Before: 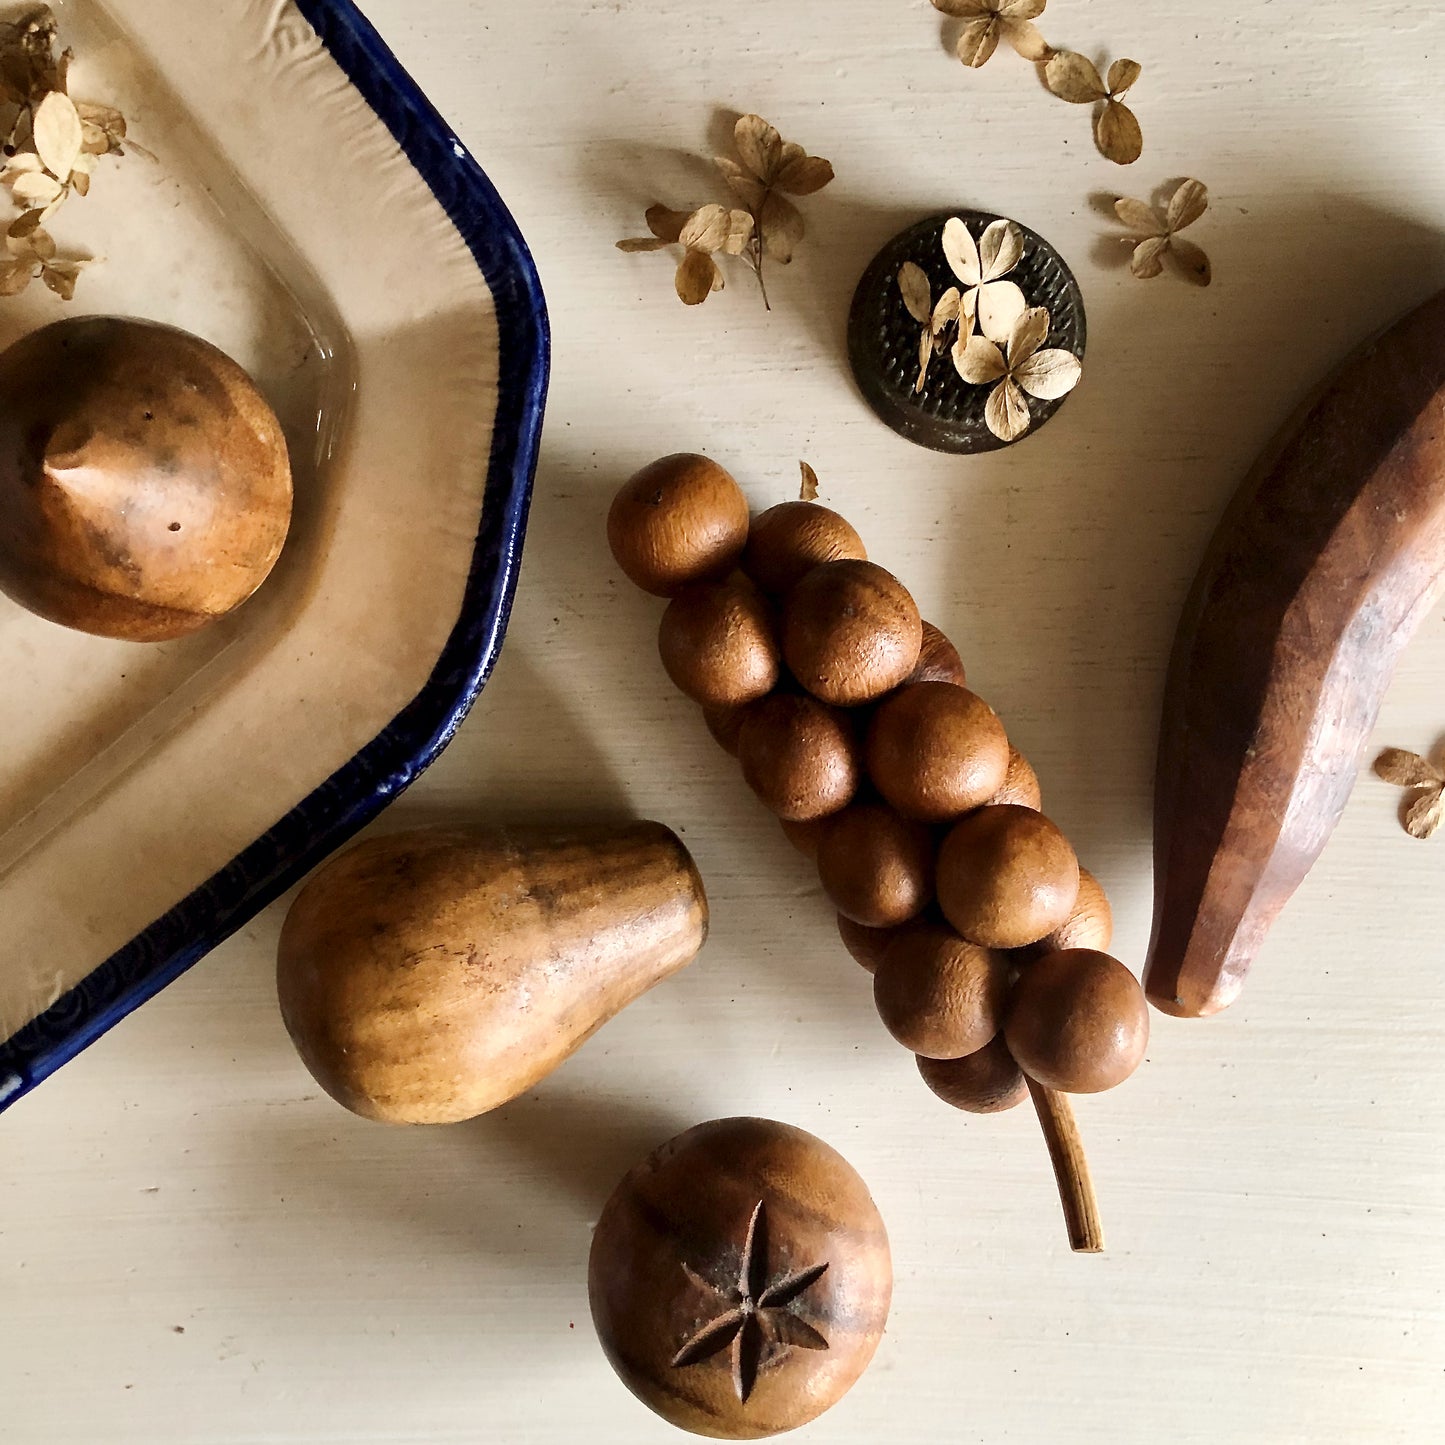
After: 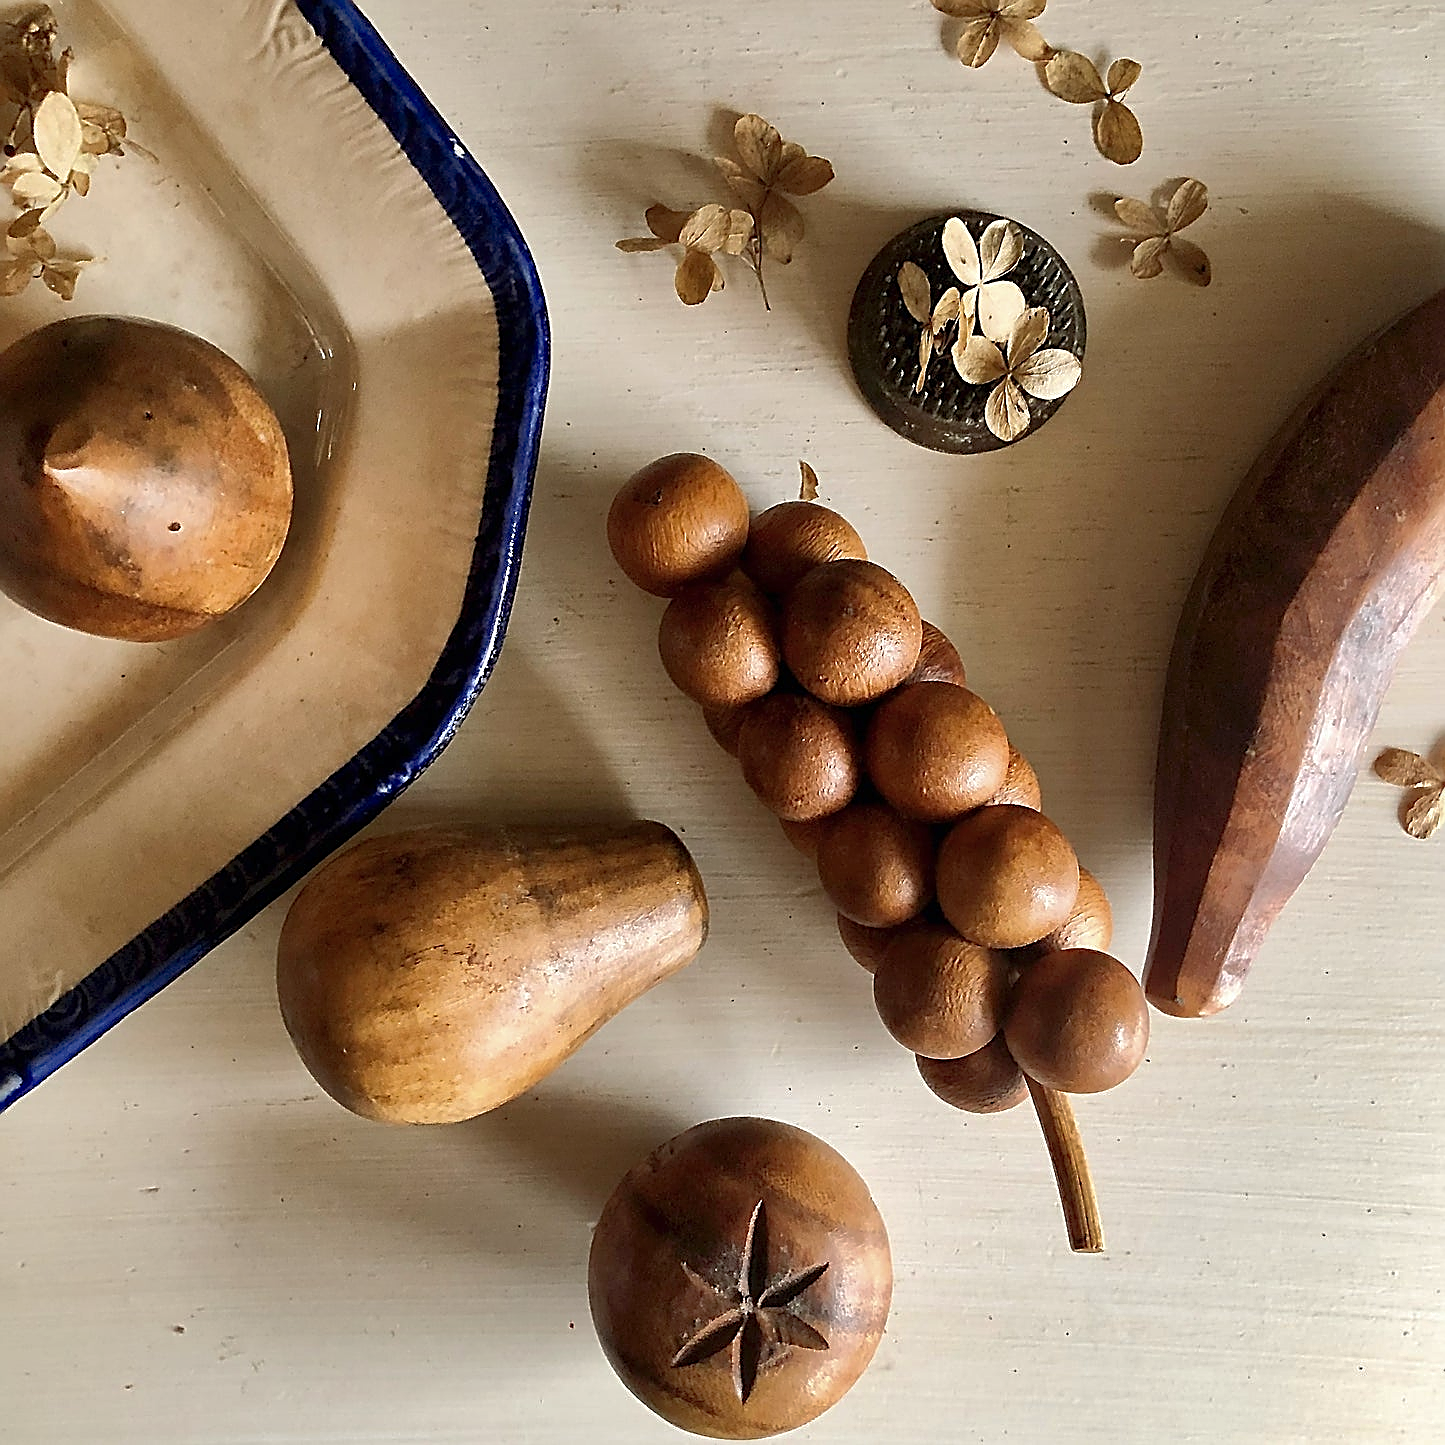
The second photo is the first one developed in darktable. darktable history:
shadows and highlights: on, module defaults
sharpen: radius 1.685, amount 1.294
